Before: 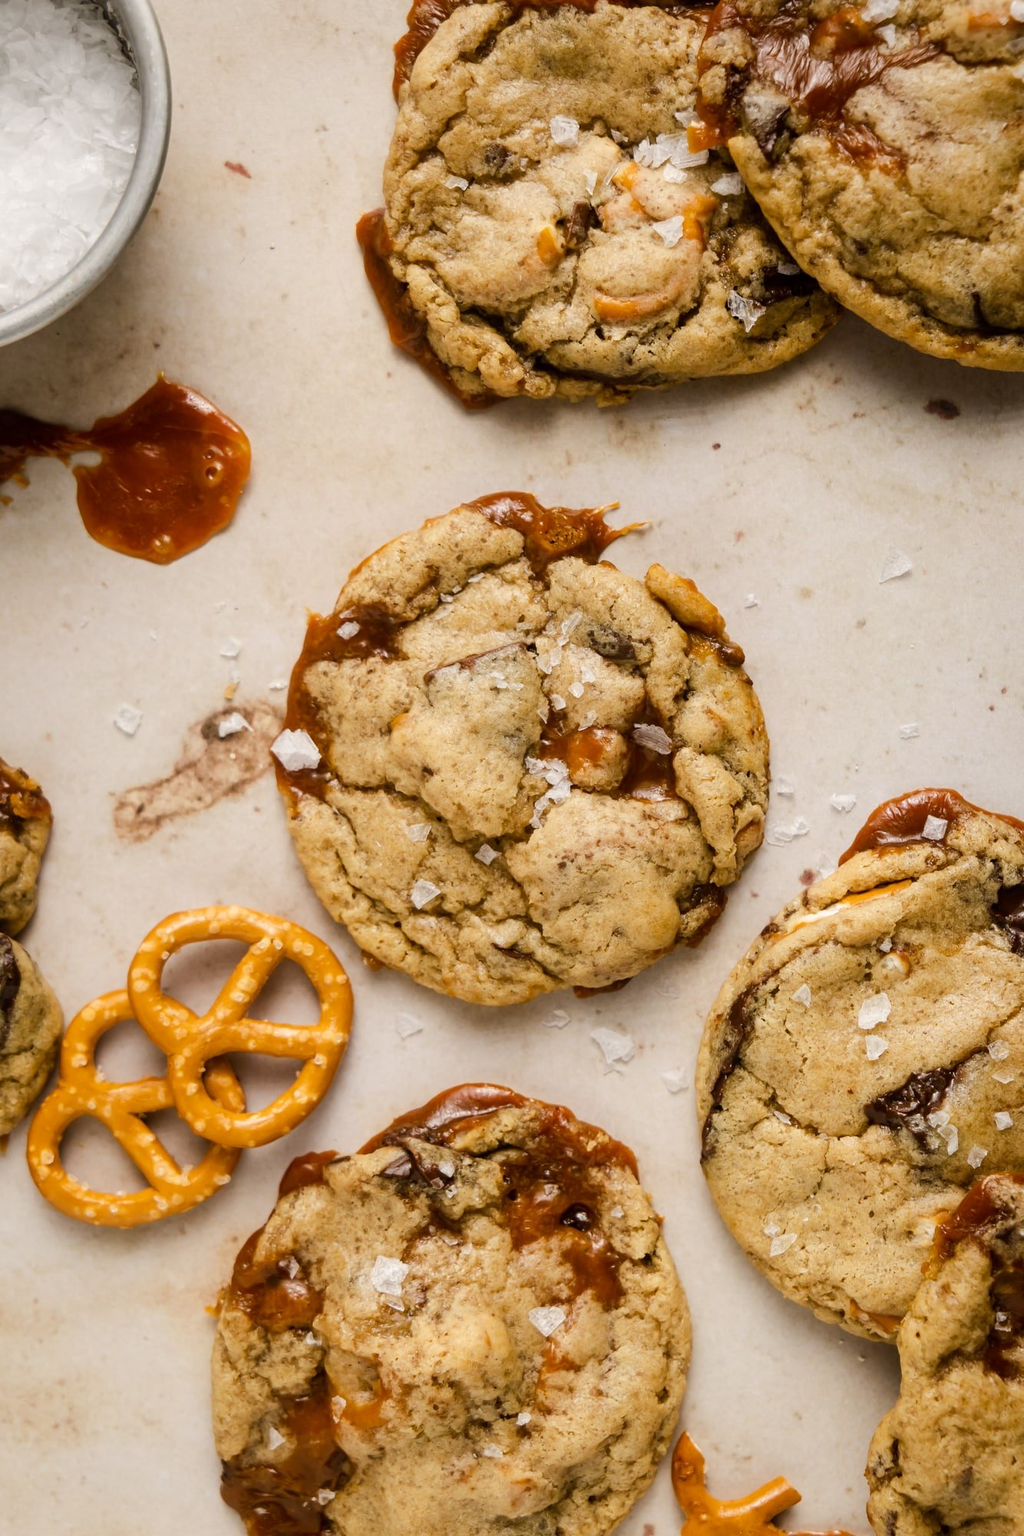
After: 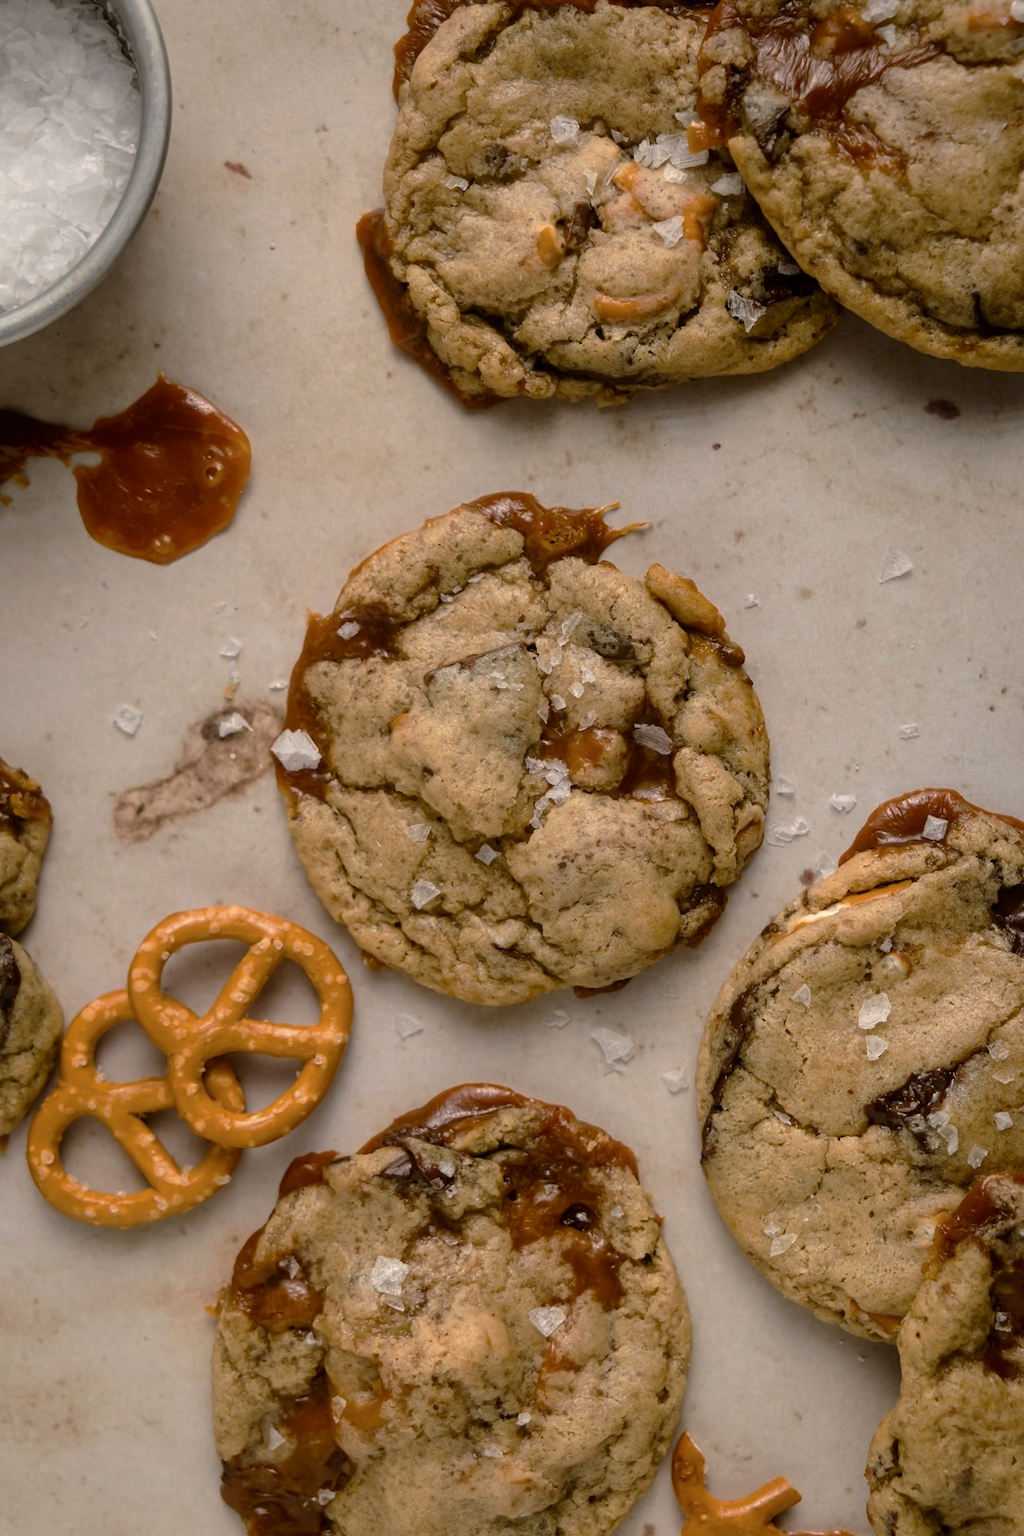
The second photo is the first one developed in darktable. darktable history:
contrast brightness saturation: contrast 0.105, brightness 0.024, saturation 0.017
base curve: curves: ch0 [(0, 0) (0.841, 0.609) (1, 1)], preserve colors none
